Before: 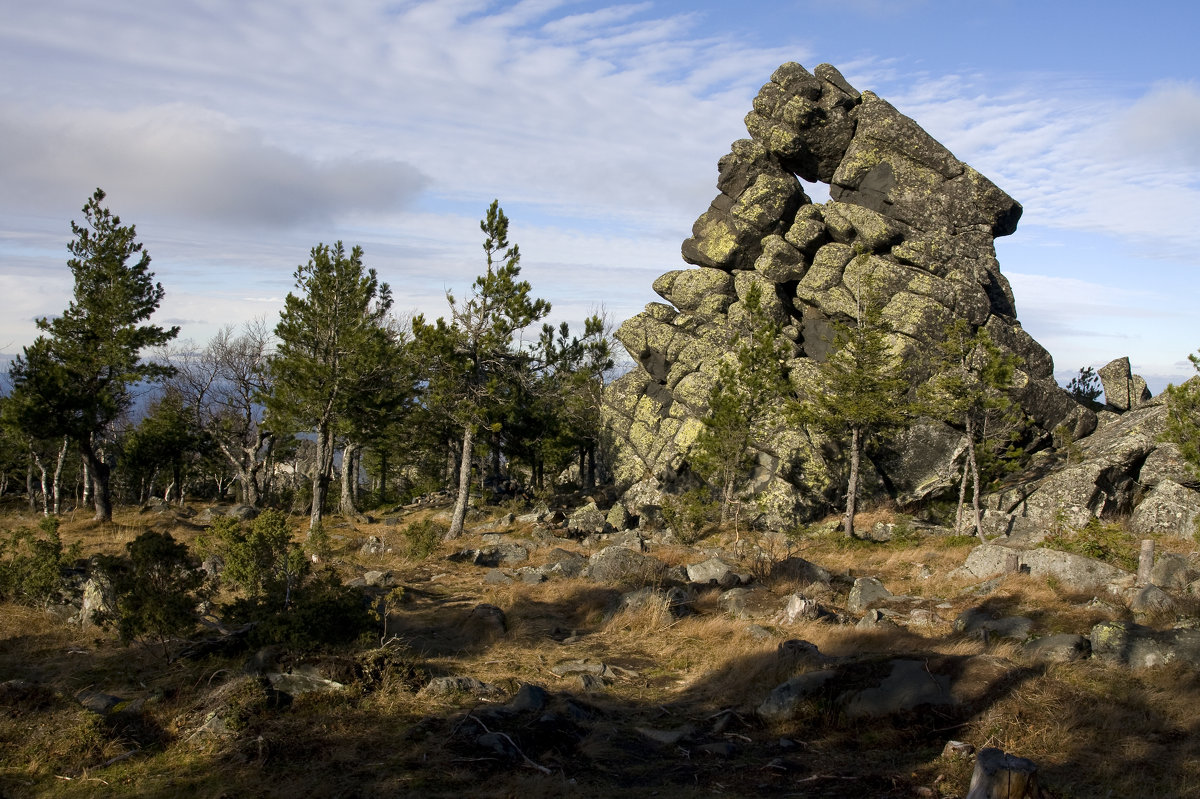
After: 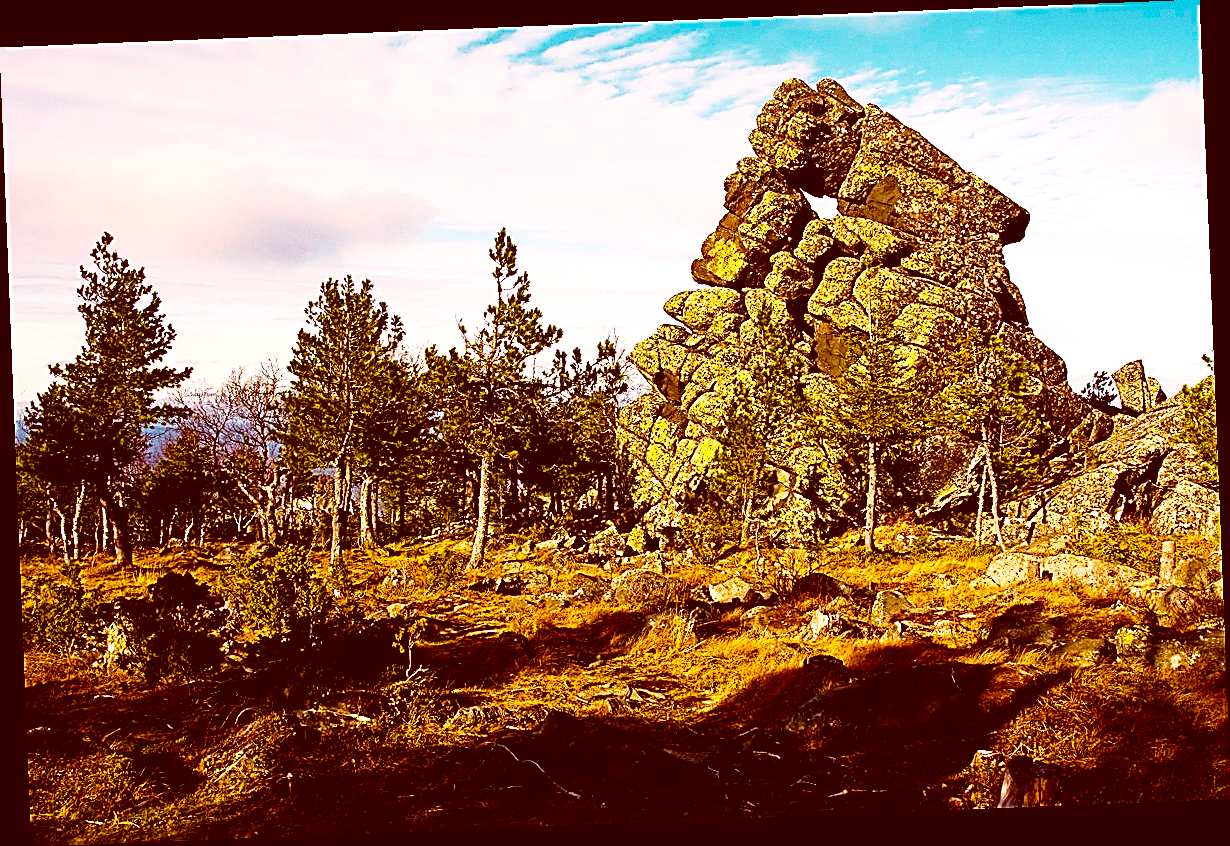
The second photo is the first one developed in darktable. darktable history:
sharpen: amount 2
rotate and perspective: rotation -2.29°, automatic cropping off
base curve: curves: ch0 [(0, 0) (0.028, 0.03) (0.121, 0.232) (0.46, 0.748) (0.859, 0.968) (1, 1)], preserve colors none
color balance rgb: linear chroma grading › shadows -40%, linear chroma grading › highlights 40%, linear chroma grading › global chroma 45%, linear chroma grading › mid-tones -30%, perceptual saturation grading › global saturation 55%, perceptual saturation grading › highlights -50%, perceptual saturation grading › mid-tones 40%, perceptual saturation grading › shadows 30%, perceptual brilliance grading › global brilliance 20%, perceptual brilliance grading › shadows -40%, global vibrance 35%
grain: on, module defaults
color correction: highlights a* 9.03, highlights b* 8.71, shadows a* 40, shadows b* 40, saturation 0.8
